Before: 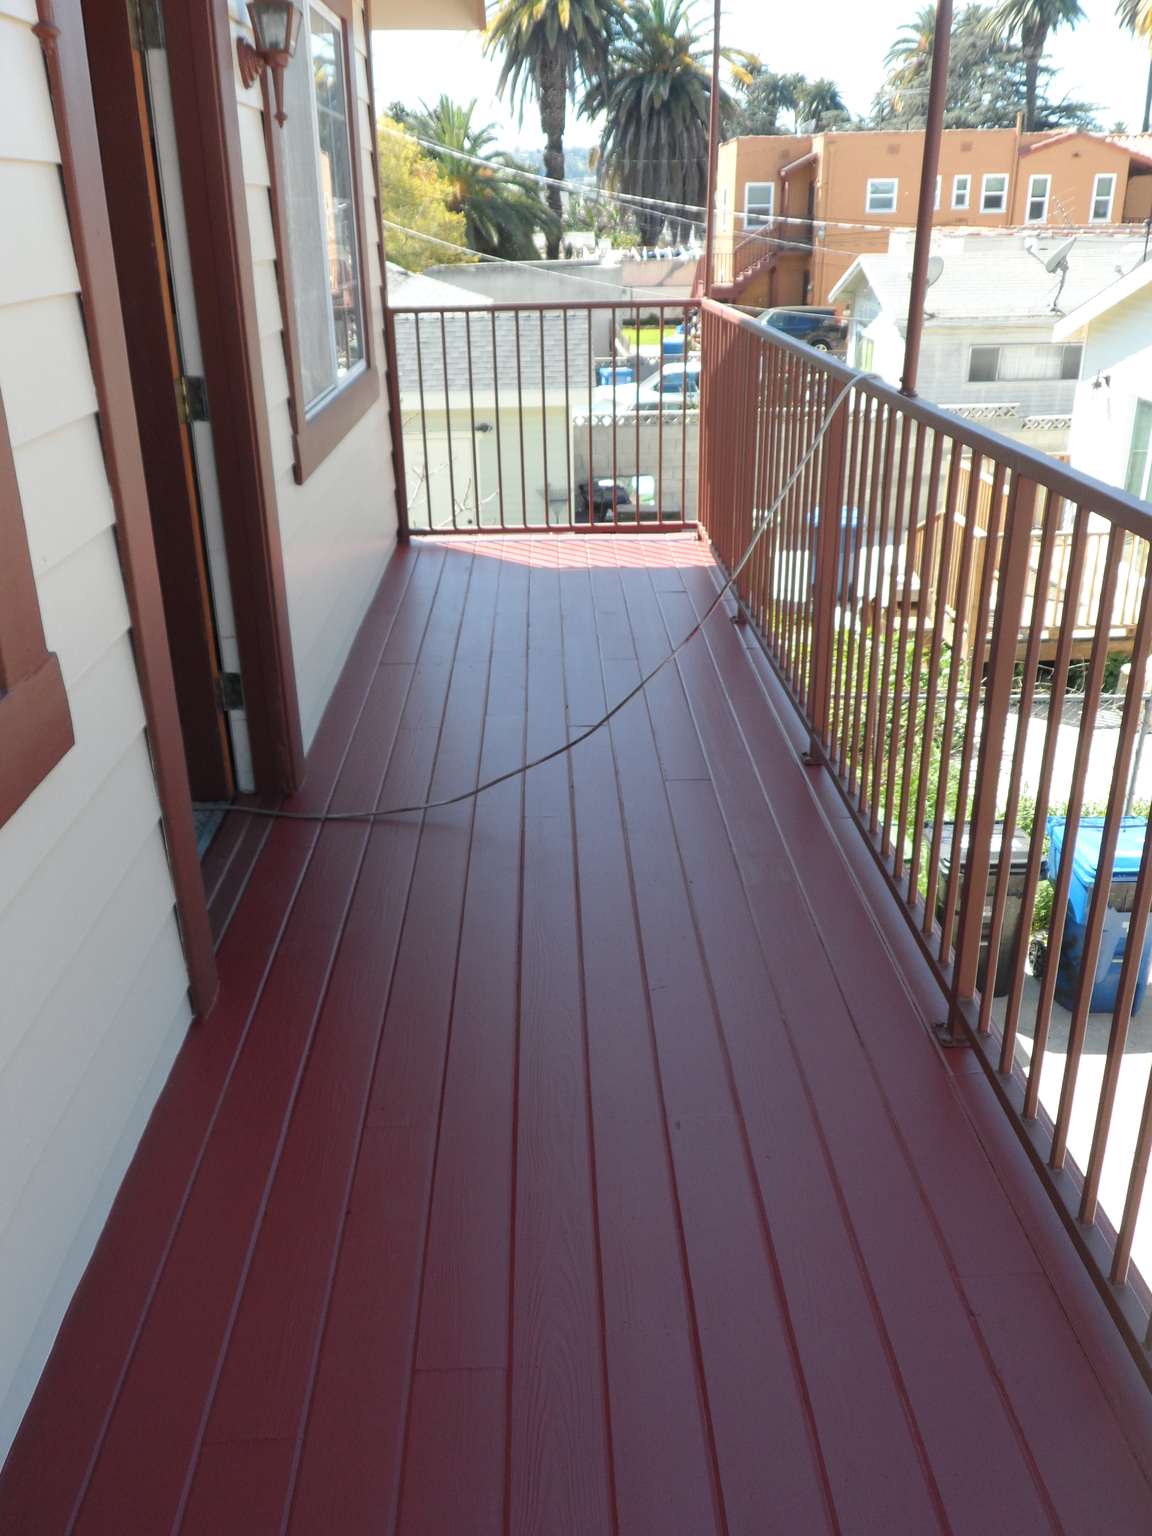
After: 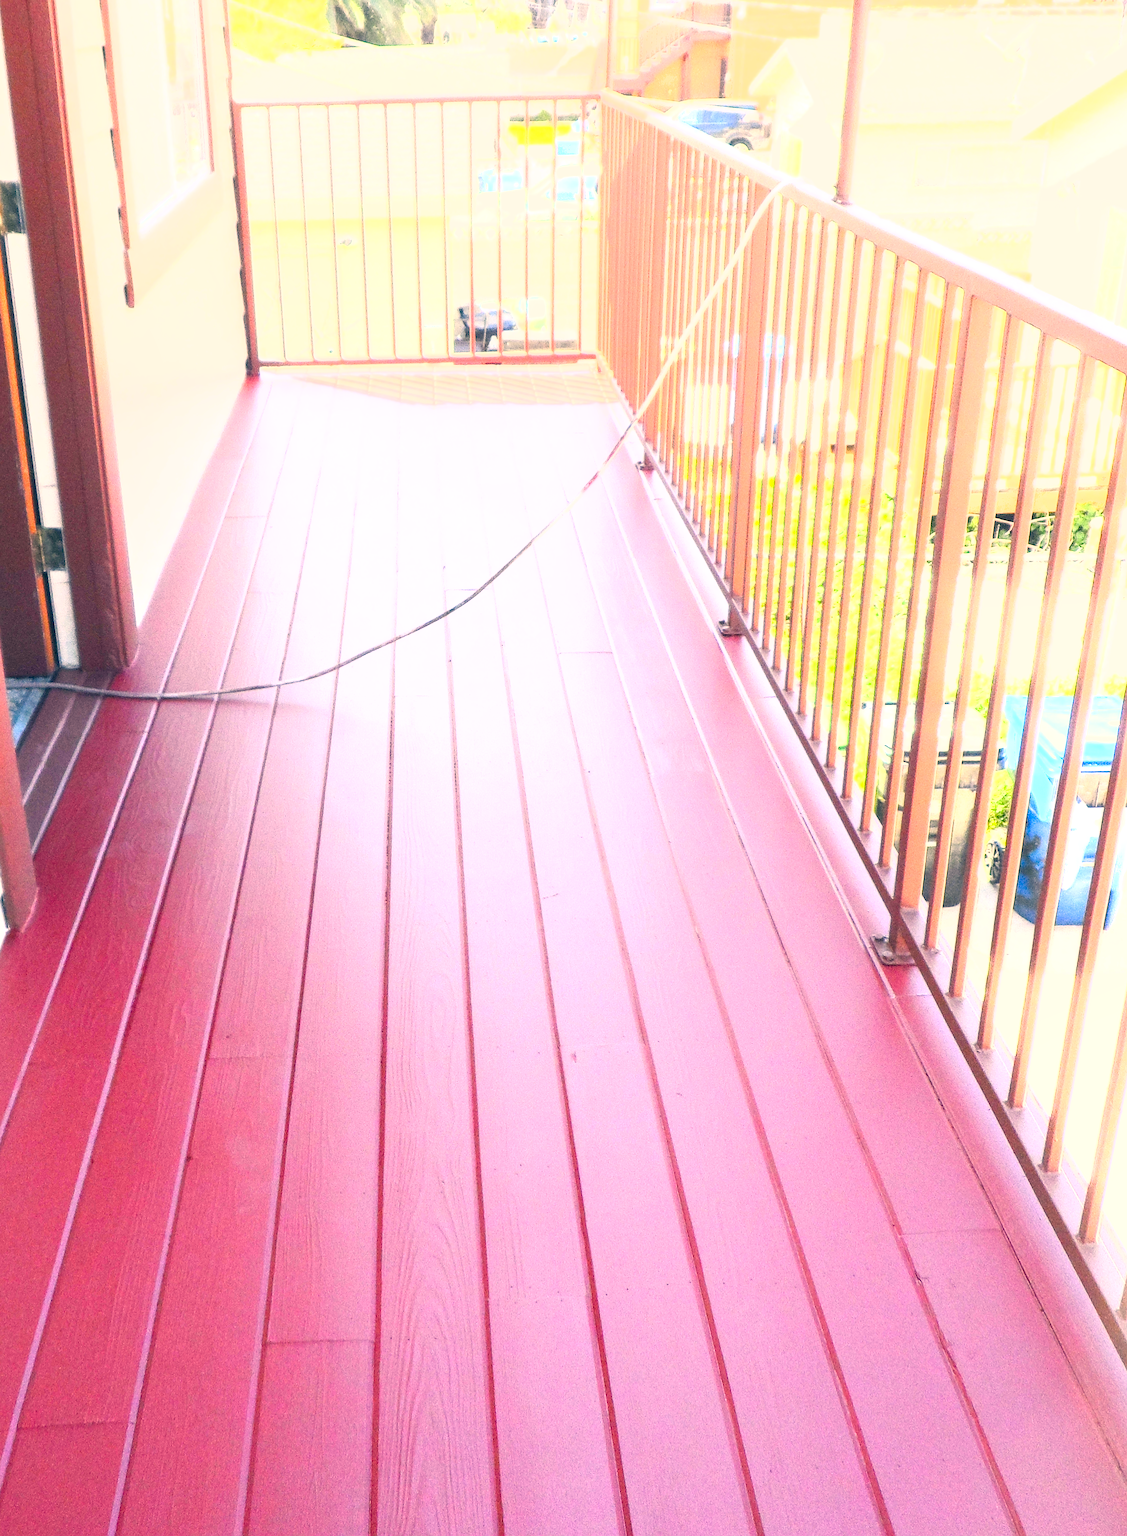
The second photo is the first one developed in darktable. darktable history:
color correction: highlights a* 10.32, highlights b* 13.86, shadows a* -10.23, shadows b* -15.09
crop: left 16.264%, top 14.44%
exposure: exposure 2.262 EV, compensate exposure bias true, compensate highlight preservation false
sharpen: on, module defaults
contrast brightness saturation: contrast 0.201, brightness 0.167, saturation 0.215
color balance rgb: highlights gain › luminance 14.644%, perceptual saturation grading › global saturation 26.979%, perceptual saturation grading › highlights -27.752%, perceptual saturation grading › mid-tones 15.75%, perceptual saturation grading › shadows 33.526%
shadows and highlights: shadows -31.61, highlights 29.71, highlights color adjustment 0.845%
local contrast: on, module defaults
